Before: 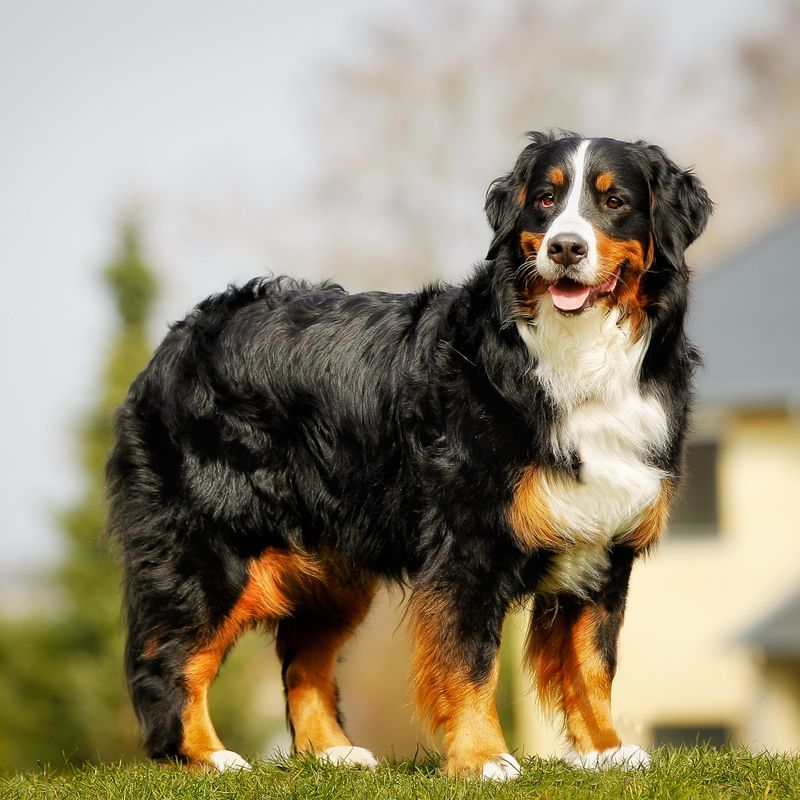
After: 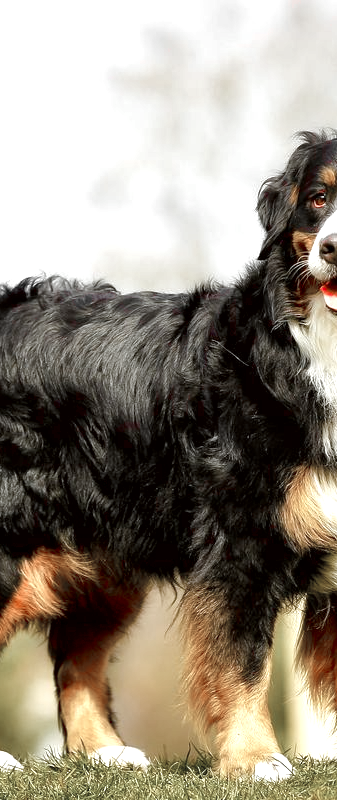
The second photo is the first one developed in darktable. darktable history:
crop: left 28.583%, right 29.231%
color balance rgb: linear chroma grading › shadows -2.2%, linear chroma grading › highlights -15%, linear chroma grading › global chroma -10%, linear chroma grading › mid-tones -10%, perceptual saturation grading › global saturation 45%, perceptual saturation grading › highlights -50%, perceptual saturation grading › shadows 30%, perceptual brilliance grading › global brilliance 18%, global vibrance 45%
color correction: highlights a* -2.73, highlights b* -2.09, shadows a* 2.41, shadows b* 2.73
color zones: curves: ch1 [(0, 0.831) (0.08, 0.771) (0.157, 0.268) (0.241, 0.207) (0.562, -0.005) (0.714, -0.013) (0.876, 0.01) (1, 0.831)]
local contrast: mode bilateral grid, contrast 20, coarseness 100, detail 150%, midtone range 0.2
